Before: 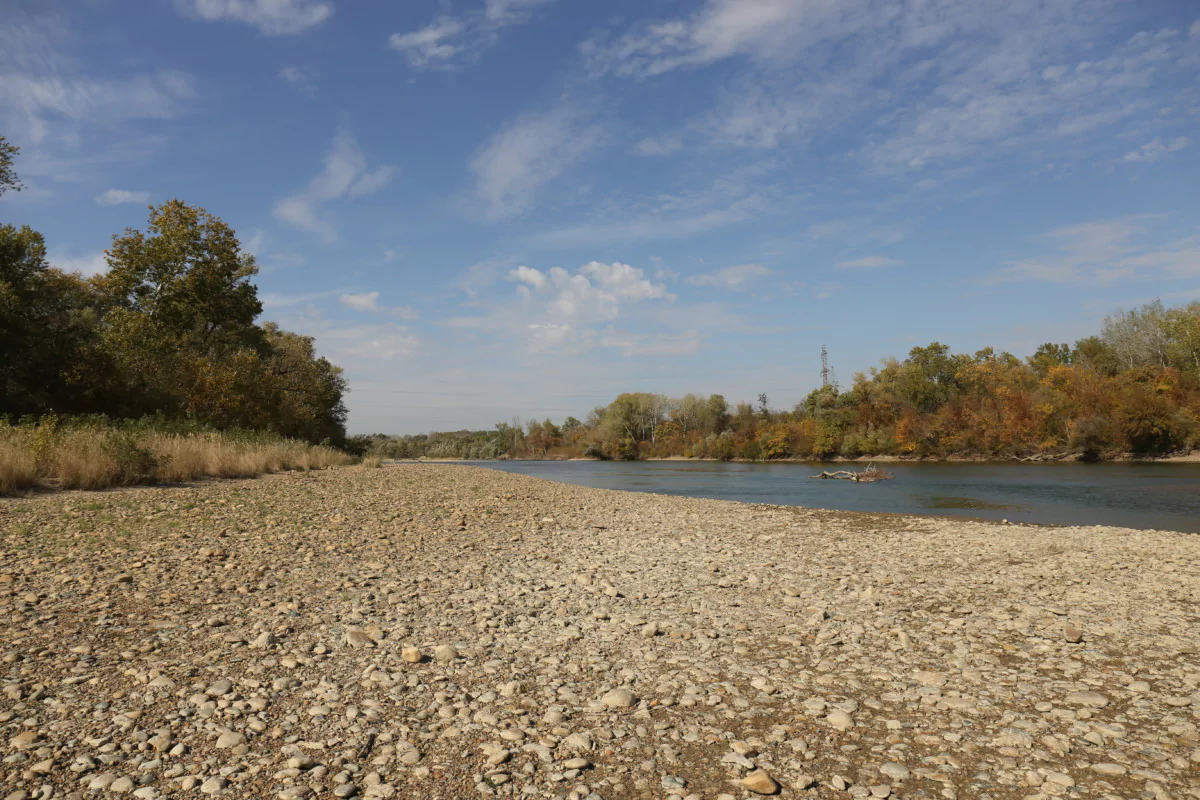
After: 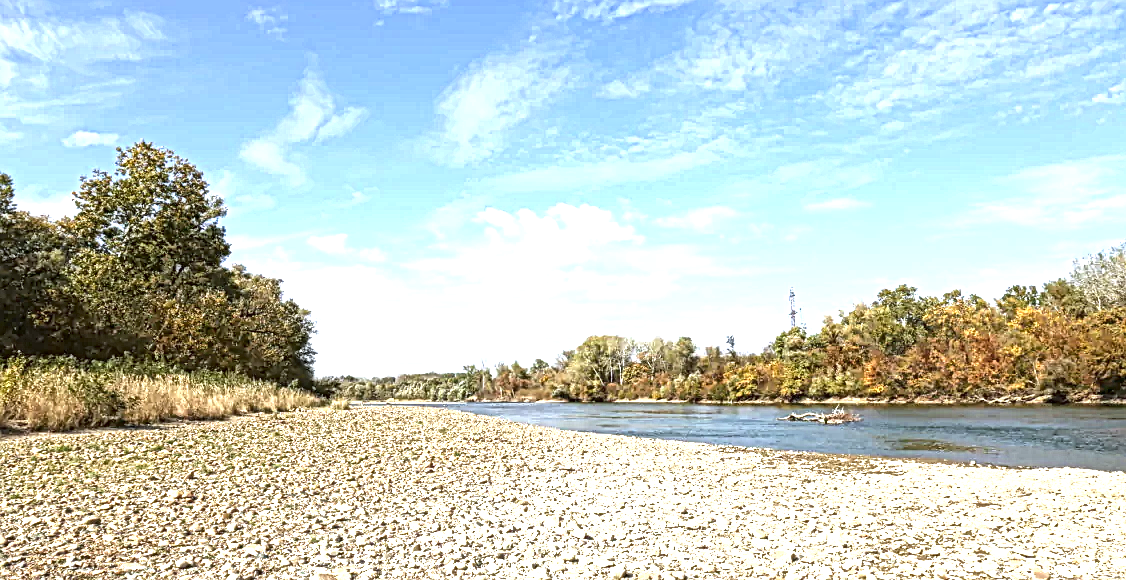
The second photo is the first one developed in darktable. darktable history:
local contrast: mode bilateral grid, contrast 20, coarseness 3, detail 300%, midtone range 0.2
exposure: black level correction 0.001, exposure 1.735 EV, compensate highlight preservation false
white balance: red 0.954, blue 1.079
crop: left 2.737%, top 7.287%, right 3.421%, bottom 20.179%
